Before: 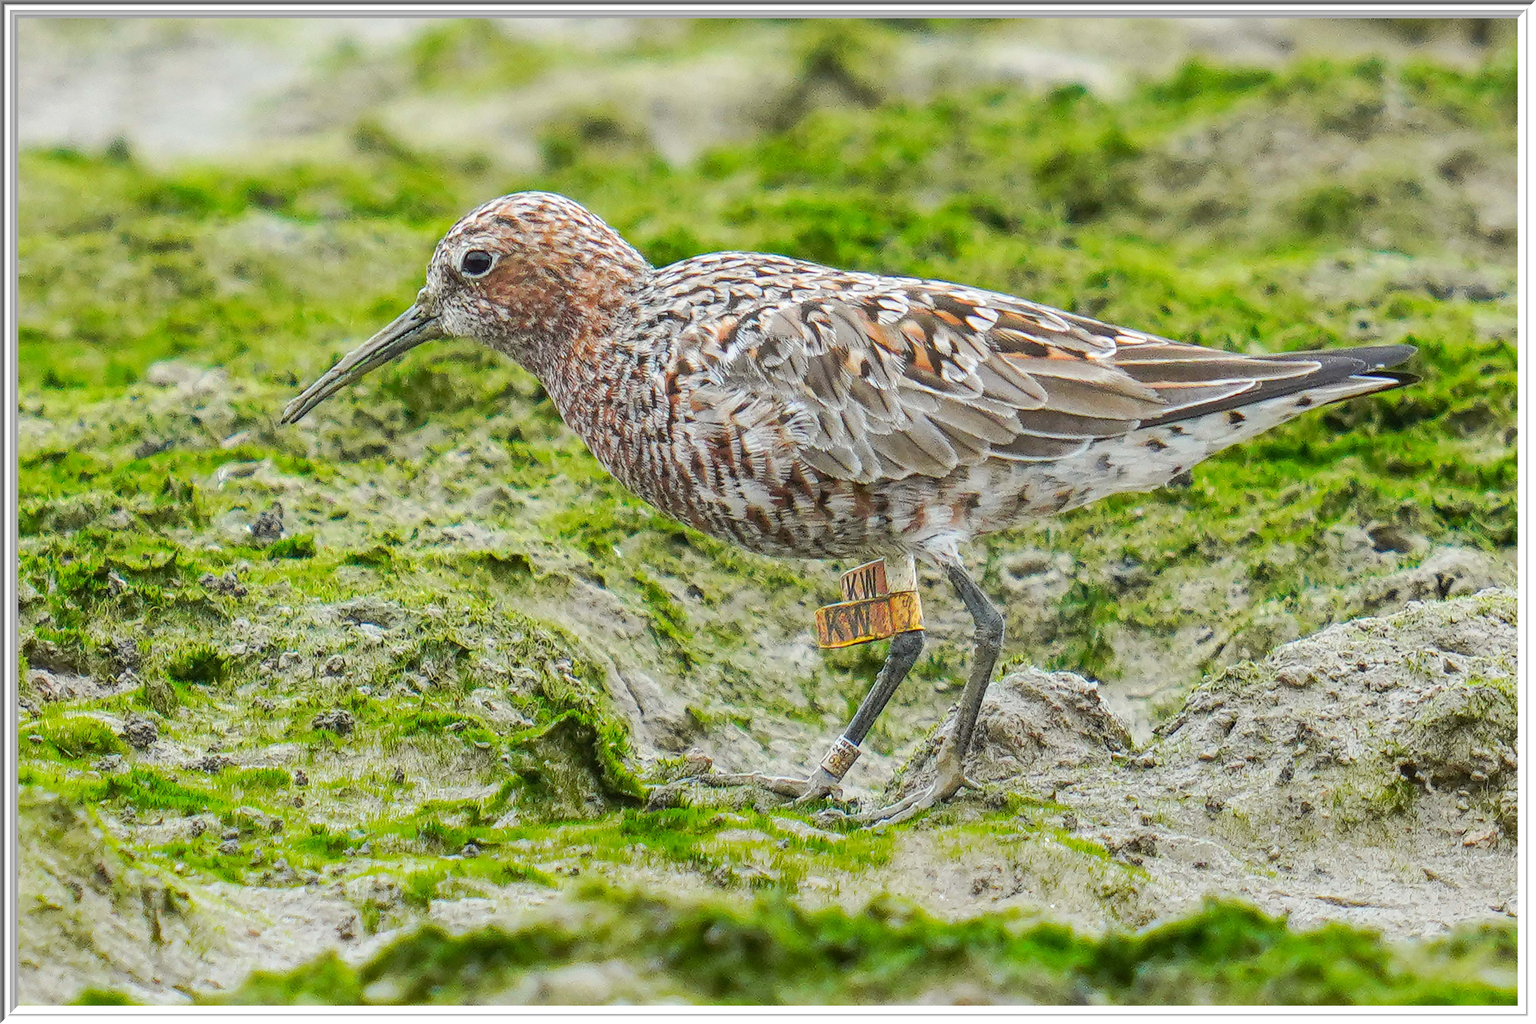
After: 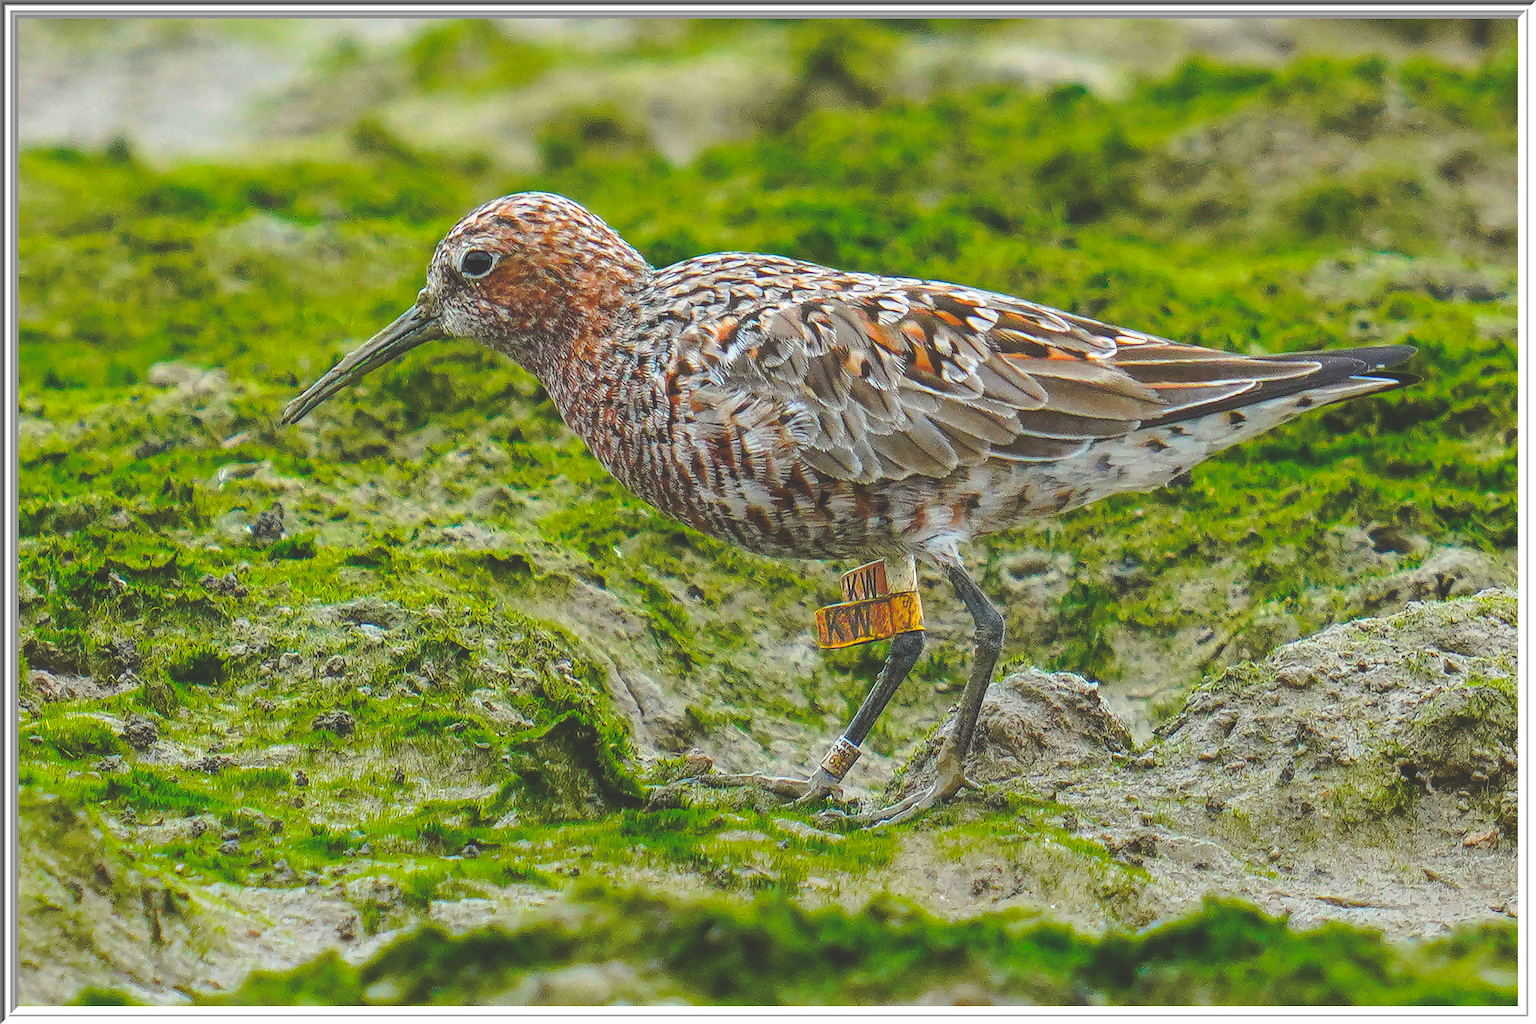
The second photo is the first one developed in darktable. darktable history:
sharpen: on, module defaults
color balance rgb: linear chroma grading › global chroma 15%, perceptual saturation grading › global saturation 30%
rgb curve: curves: ch0 [(0, 0.186) (0.314, 0.284) (0.775, 0.708) (1, 1)], compensate middle gray true, preserve colors none
